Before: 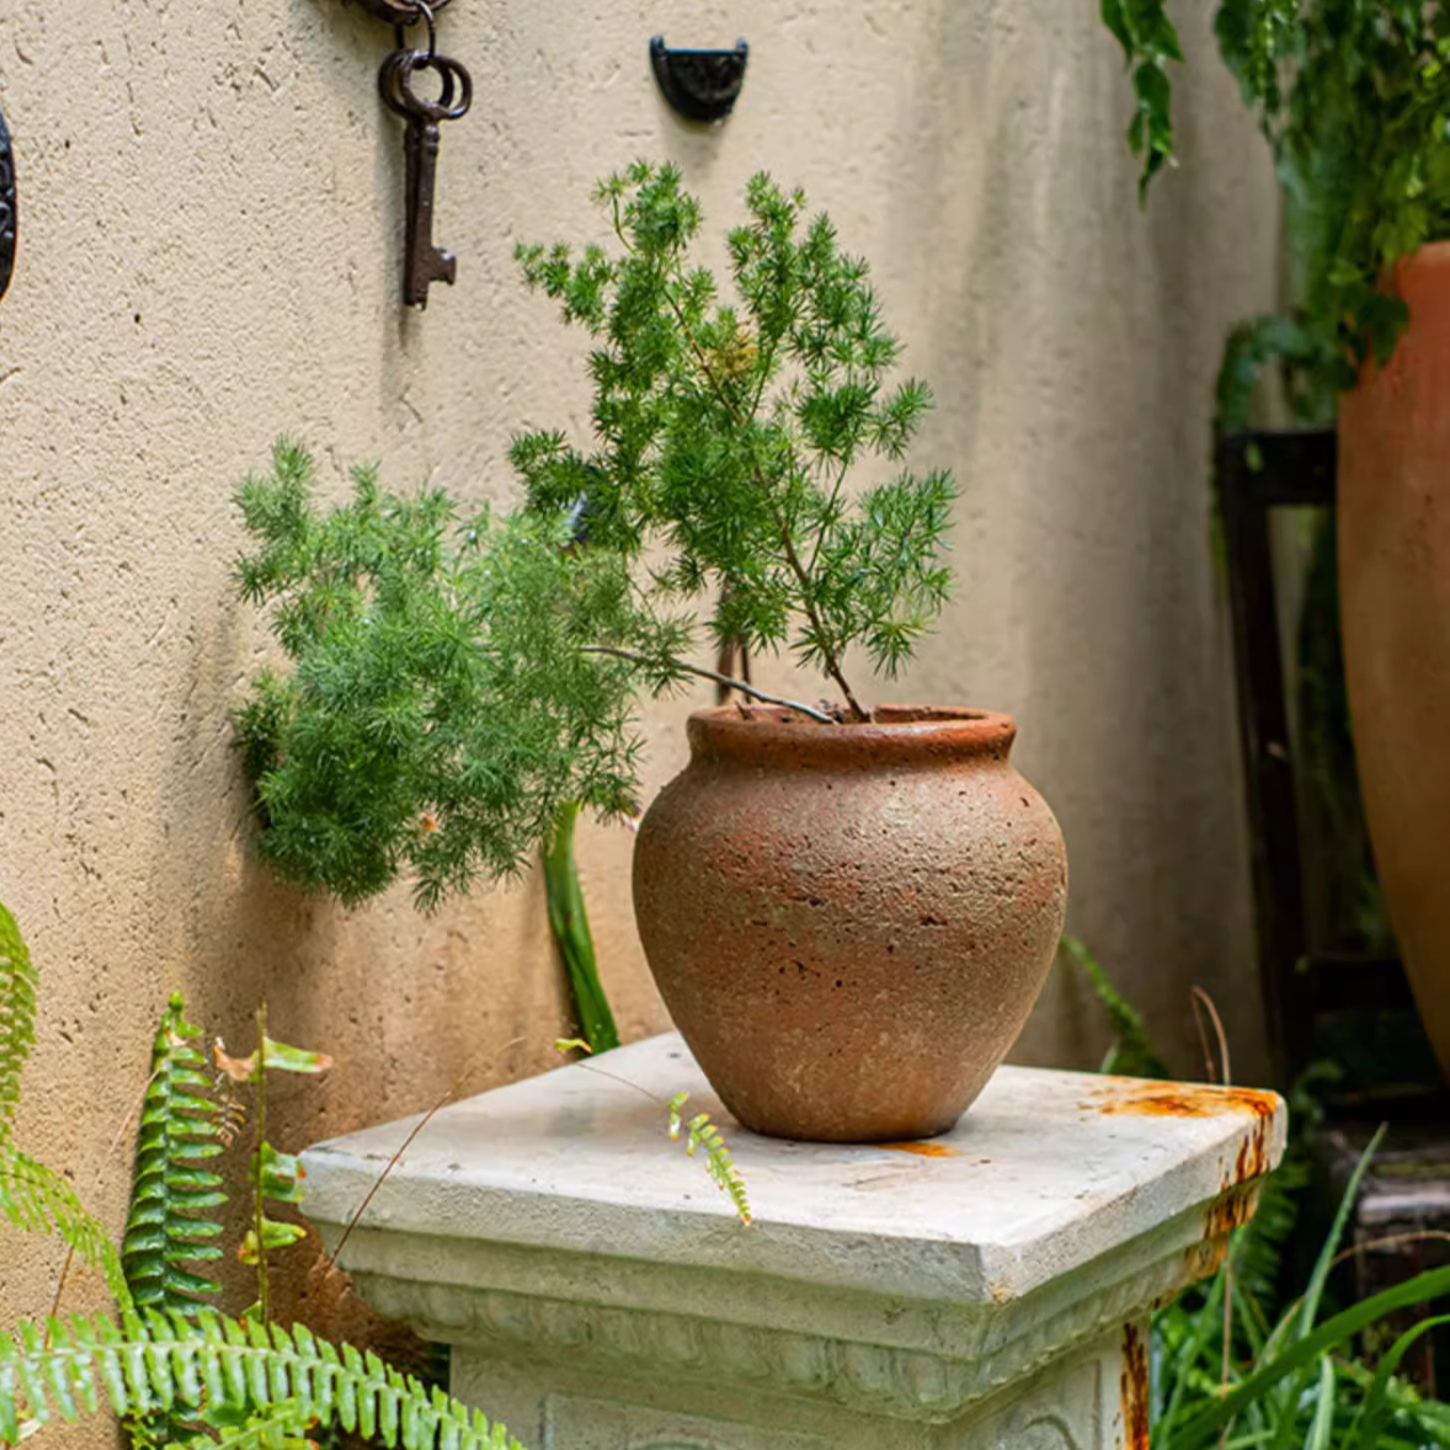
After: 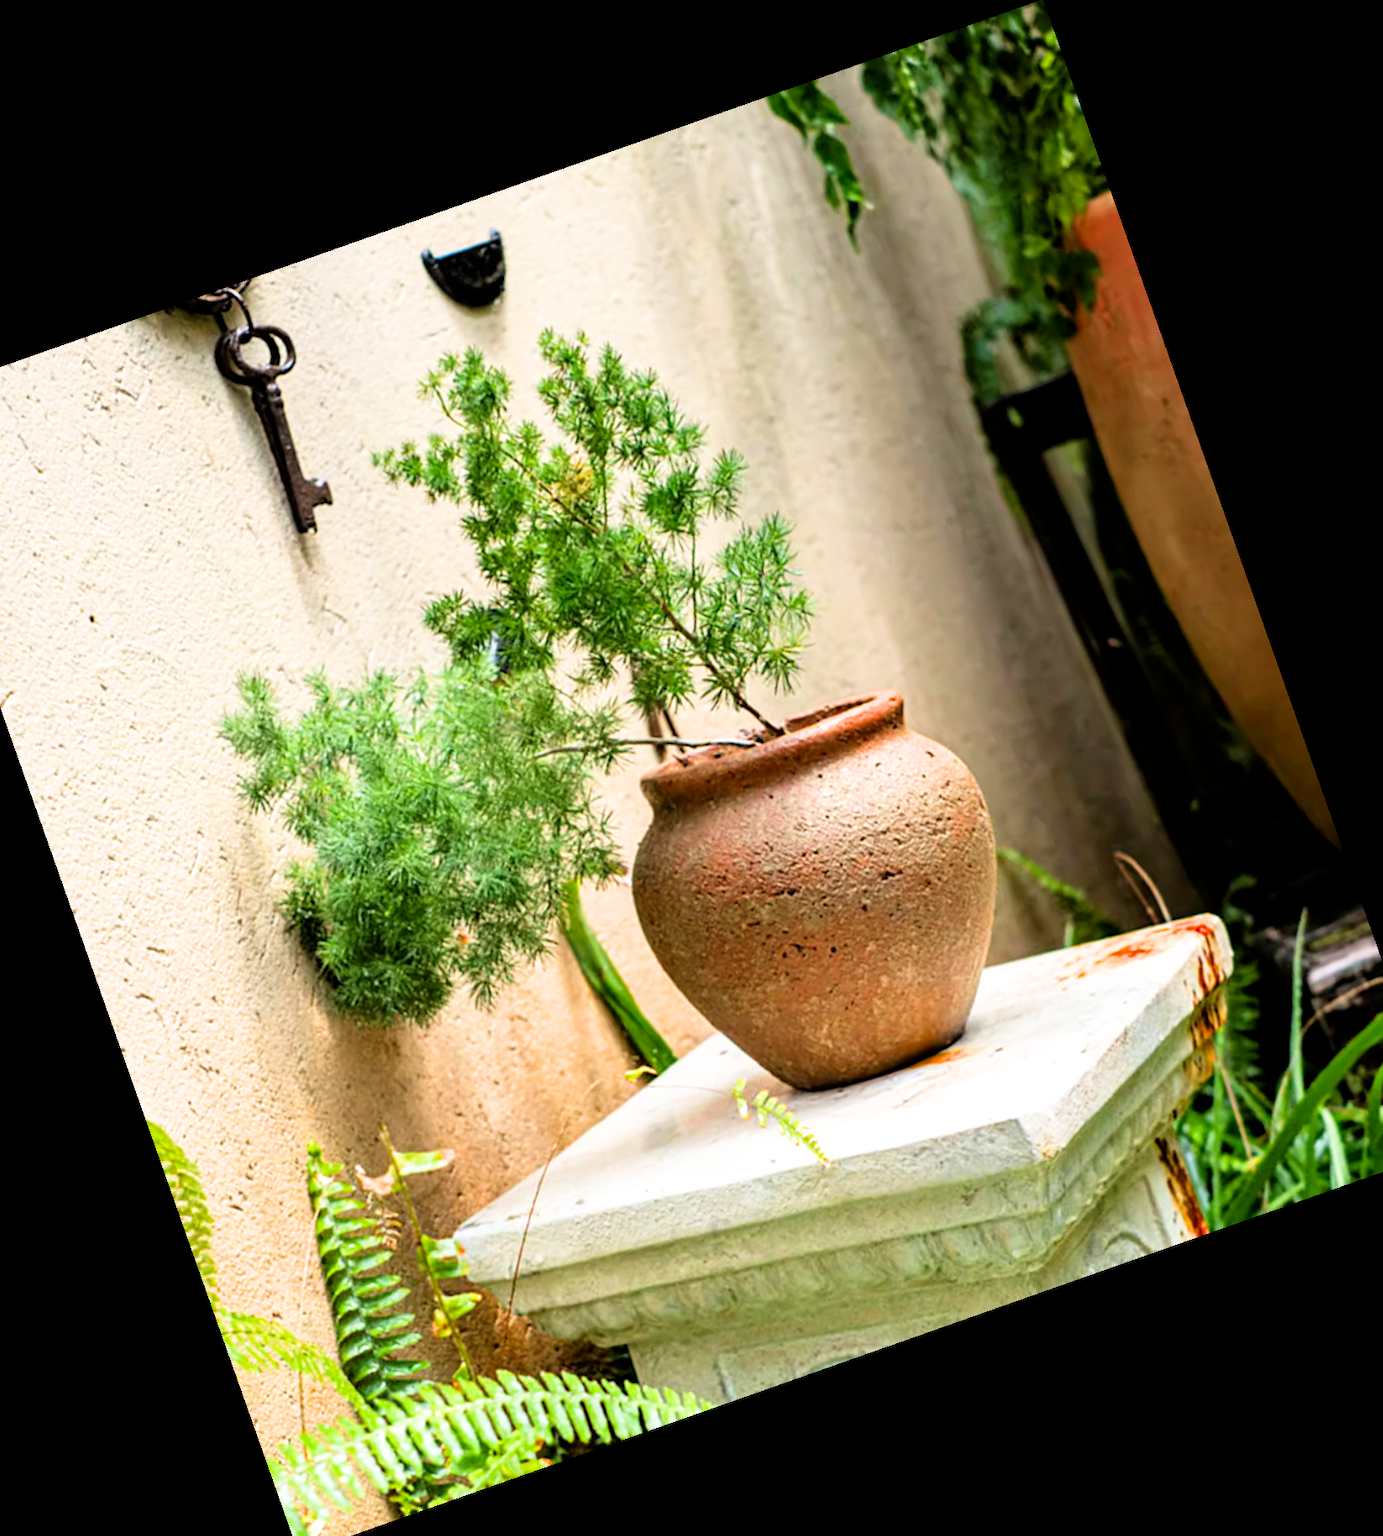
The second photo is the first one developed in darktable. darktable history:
exposure: black level correction 0, exposure 1 EV, compensate highlight preservation false
filmic rgb: black relative exposure -5 EV, white relative exposure 3.2 EV, hardness 3.42, contrast 1.2, highlights saturation mix -50%
crop and rotate: angle 19.43°, left 6.812%, right 4.125%, bottom 1.087%
contrast brightness saturation: saturation 0.13
